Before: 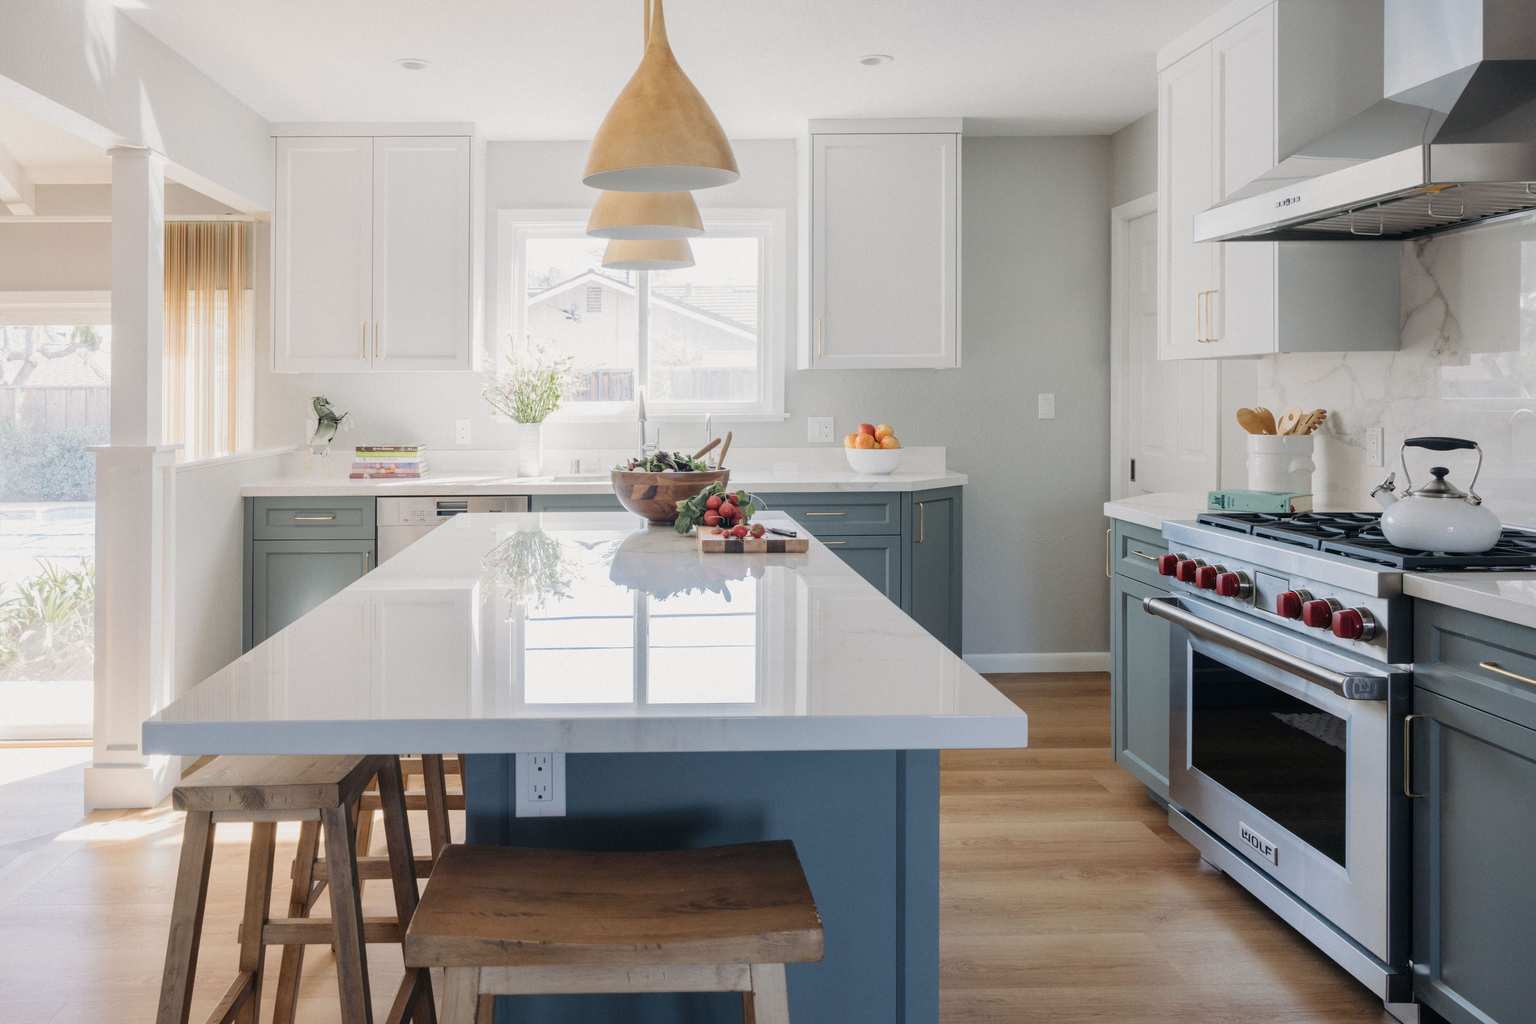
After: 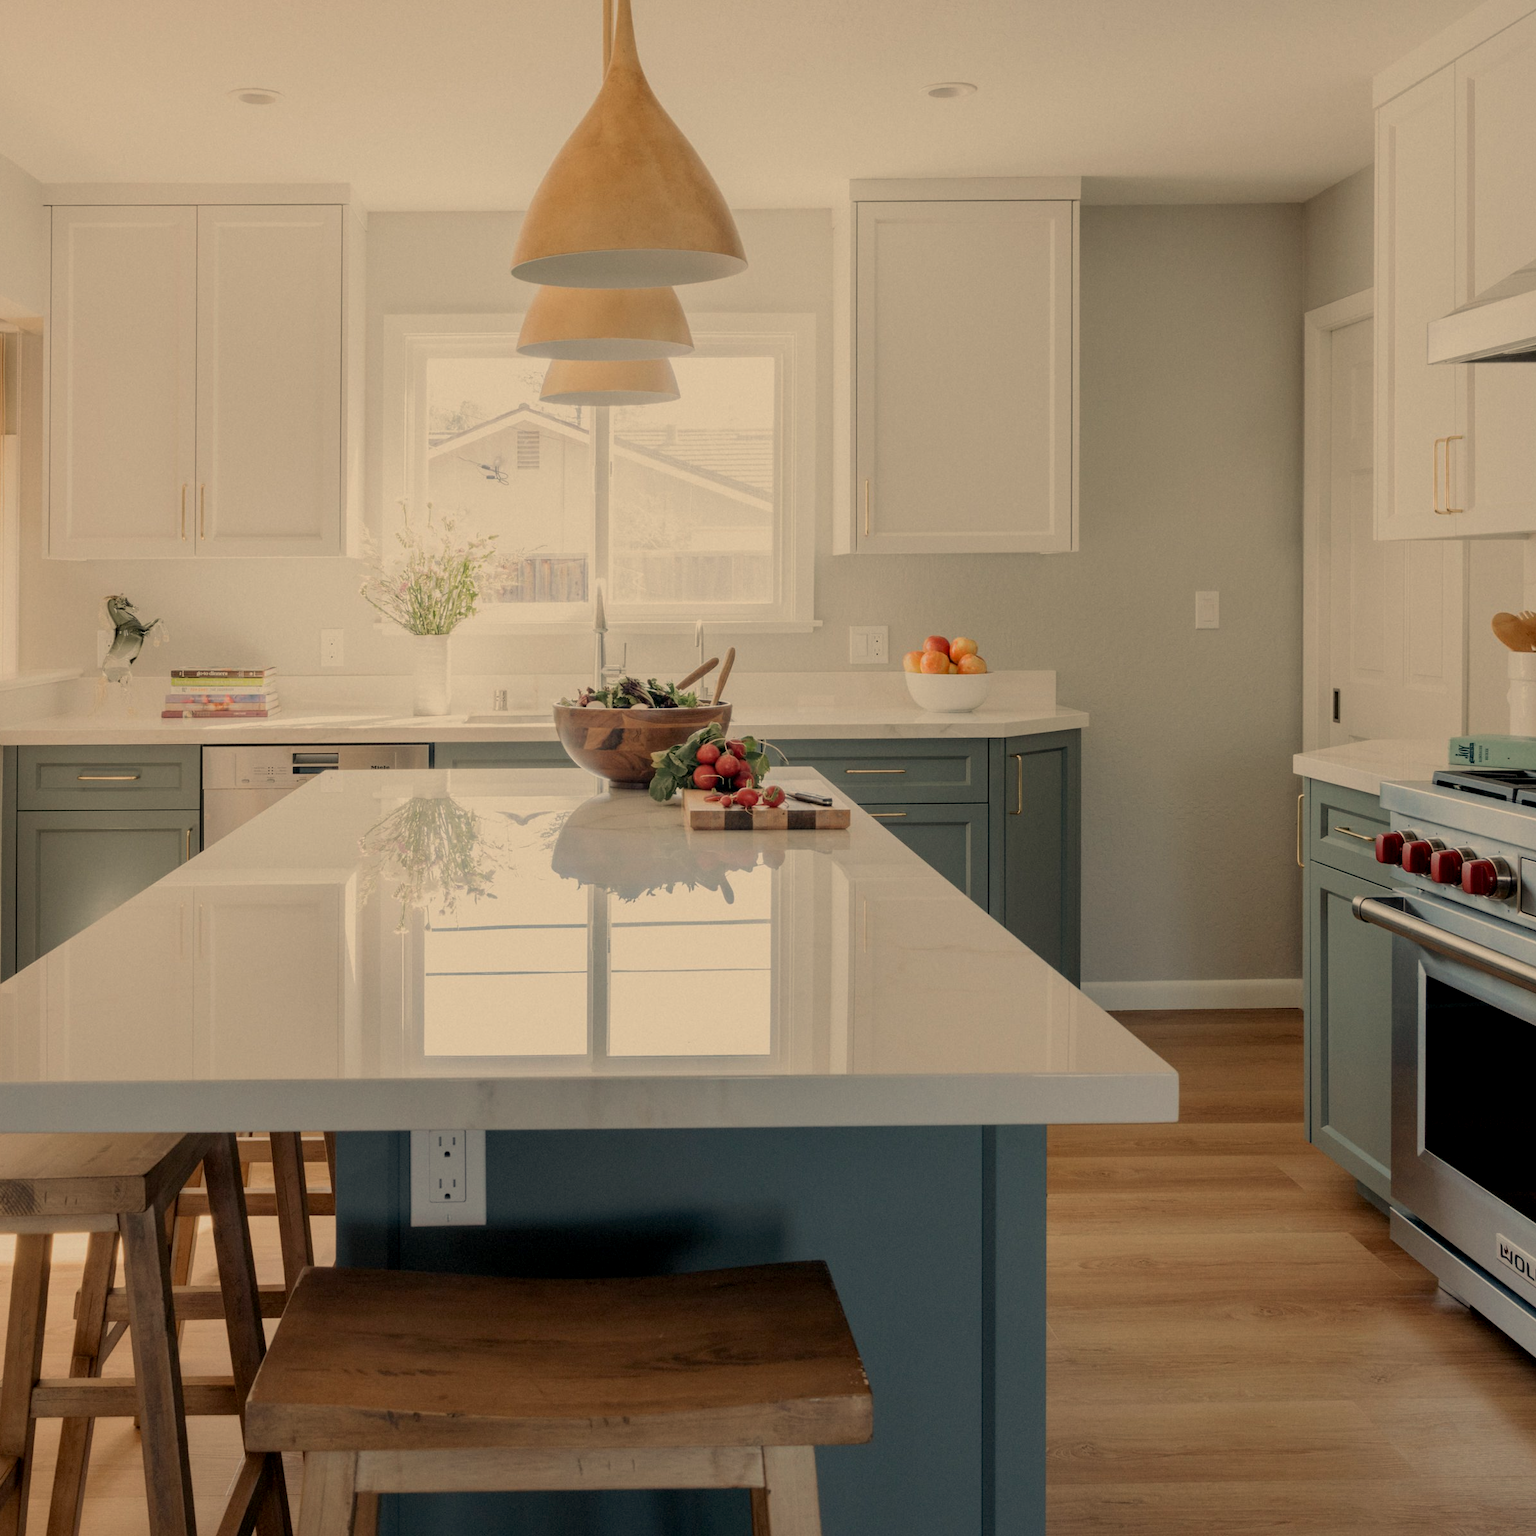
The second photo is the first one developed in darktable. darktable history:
crop and rotate: left 15.754%, right 17.579%
exposure: black level correction 0.009, exposure -0.637 EV, compensate highlight preservation false
white balance: red 1.123, blue 0.83
